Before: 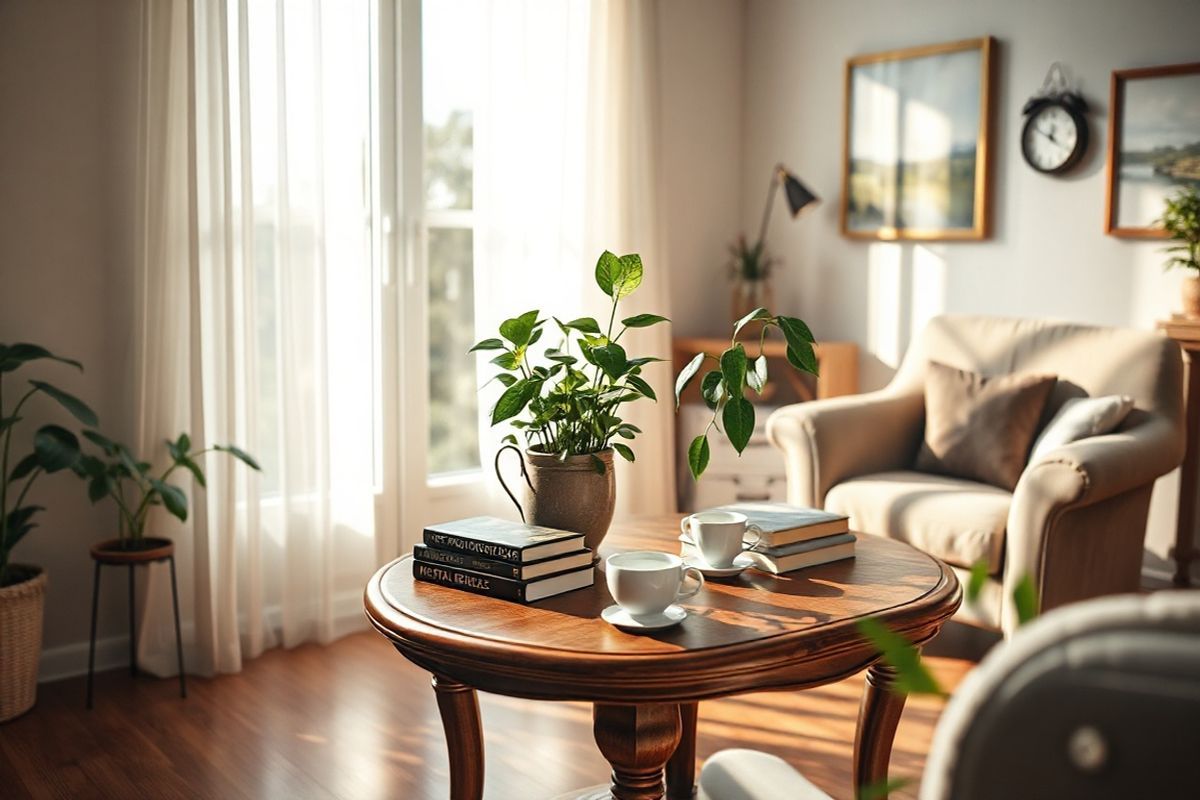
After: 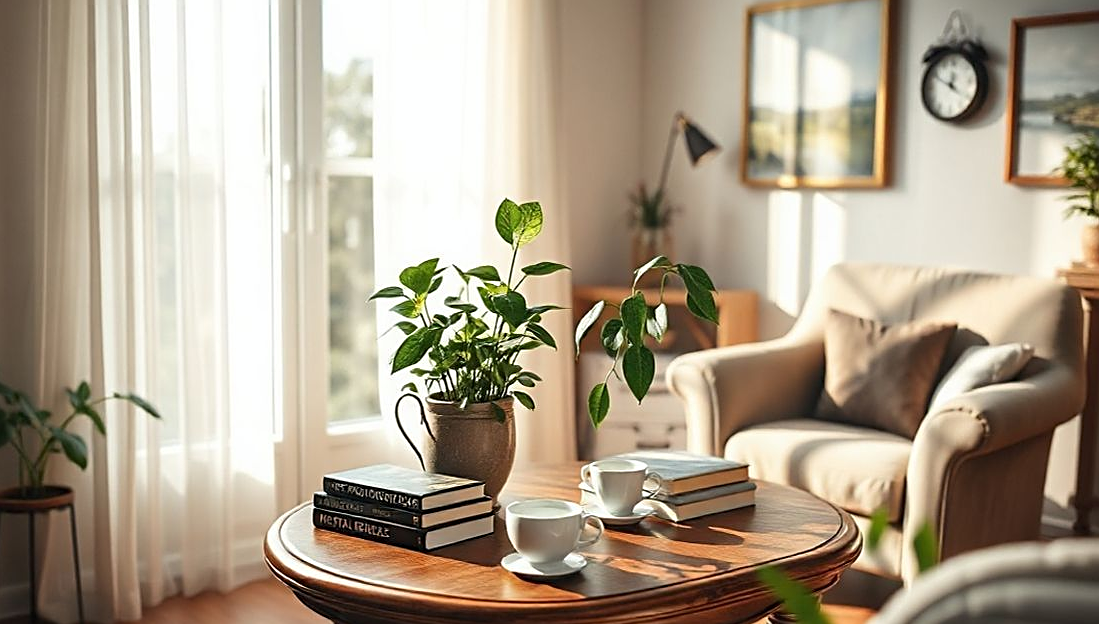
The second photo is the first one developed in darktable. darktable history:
color correction: highlights a* -0.241, highlights b* -0.088
crop: left 8.345%, top 6.589%, bottom 15.34%
sharpen: on, module defaults
